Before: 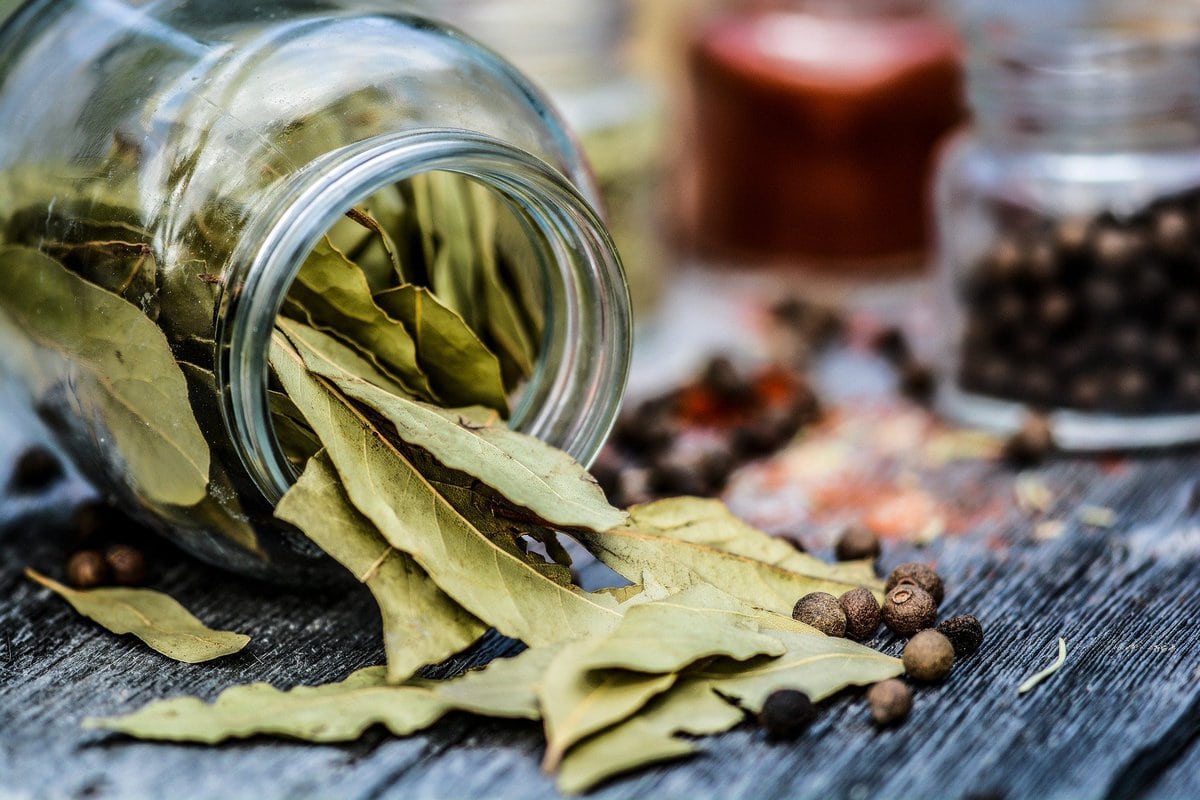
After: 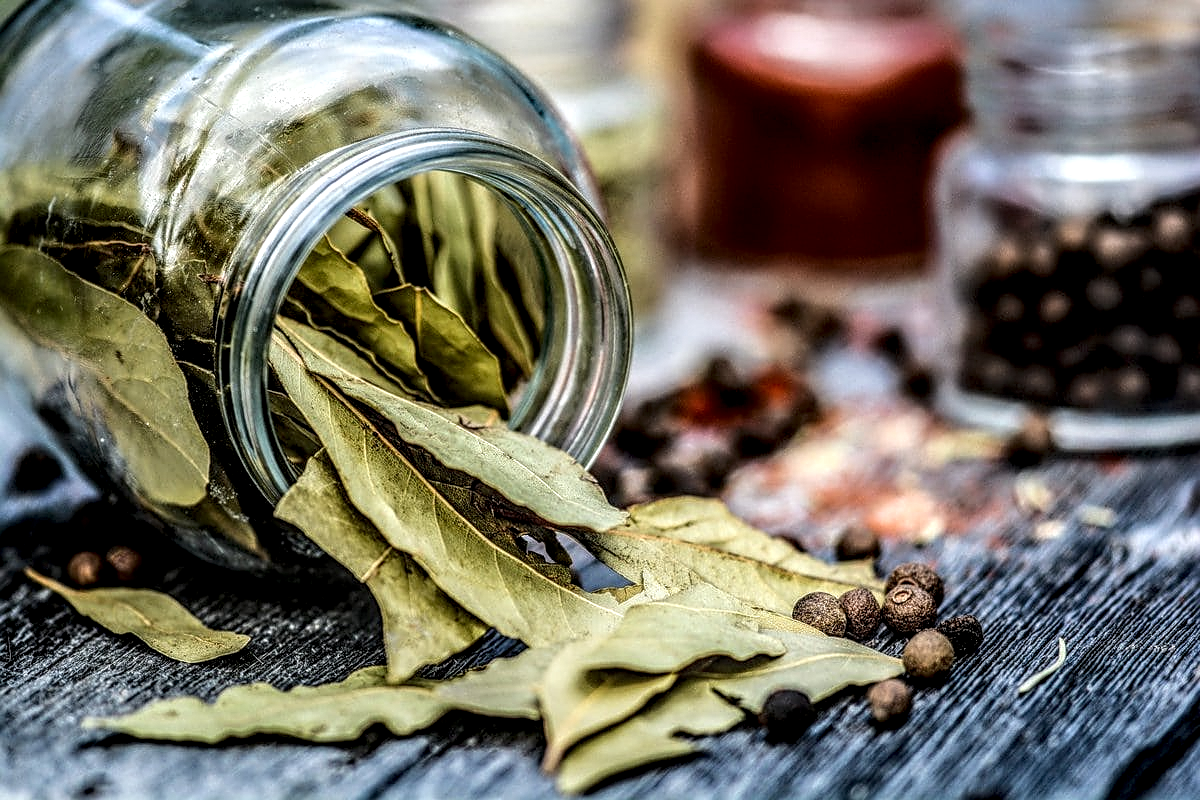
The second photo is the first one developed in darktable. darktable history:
local contrast: highlights 2%, shadows 2%, detail 181%
sharpen: on, module defaults
